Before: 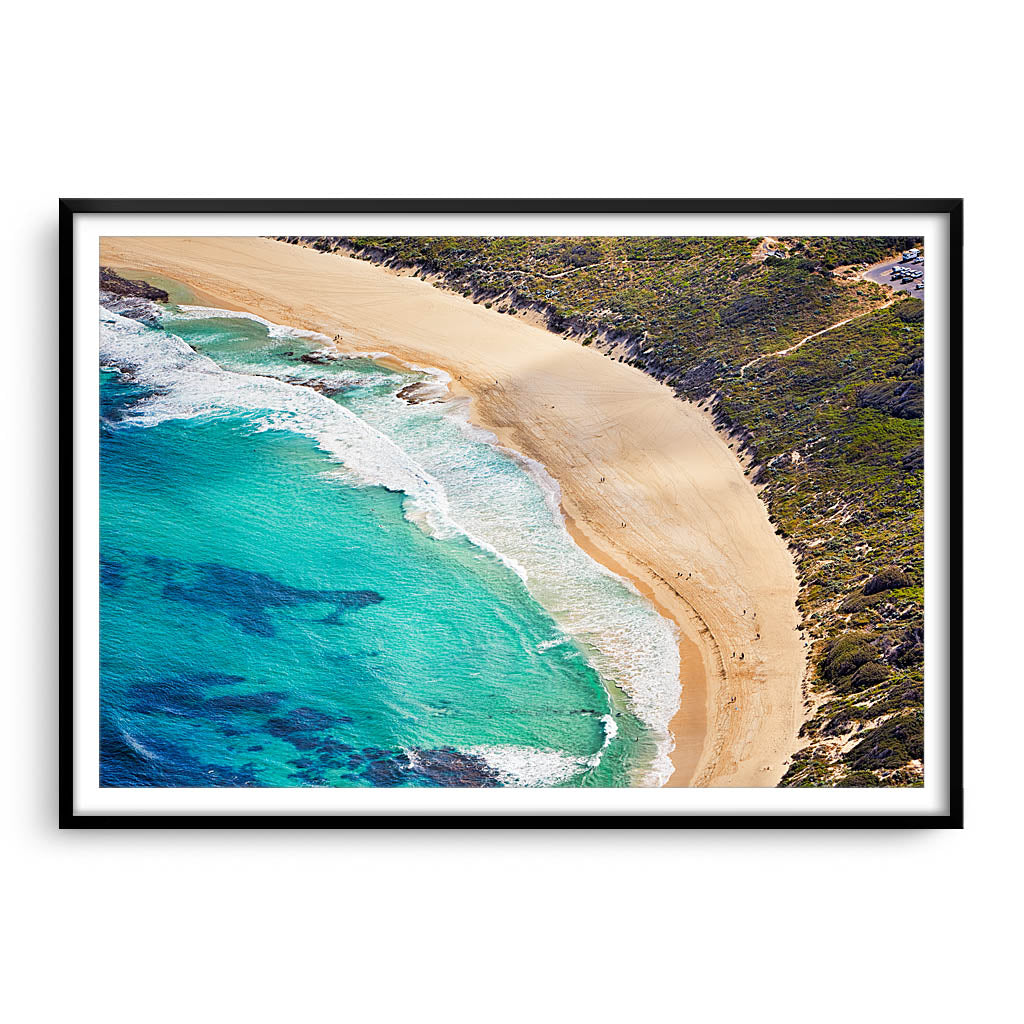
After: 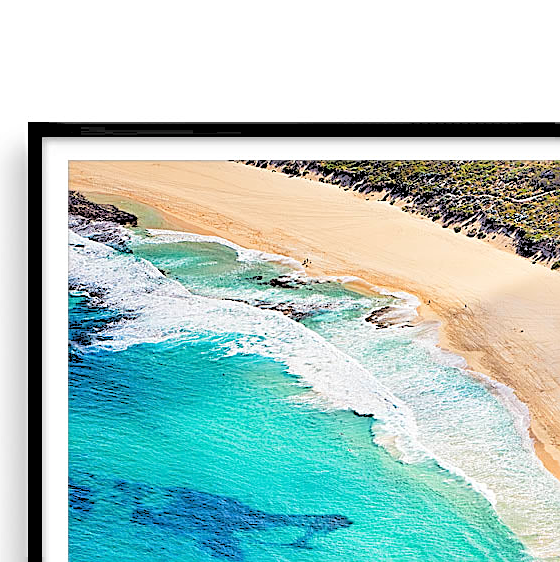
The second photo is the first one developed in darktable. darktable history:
sharpen: on, module defaults
rgb levels: levels [[0.027, 0.429, 0.996], [0, 0.5, 1], [0, 0.5, 1]]
crop and rotate: left 3.047%, top 7.509%, right 42.236%, bottom 37.598%
